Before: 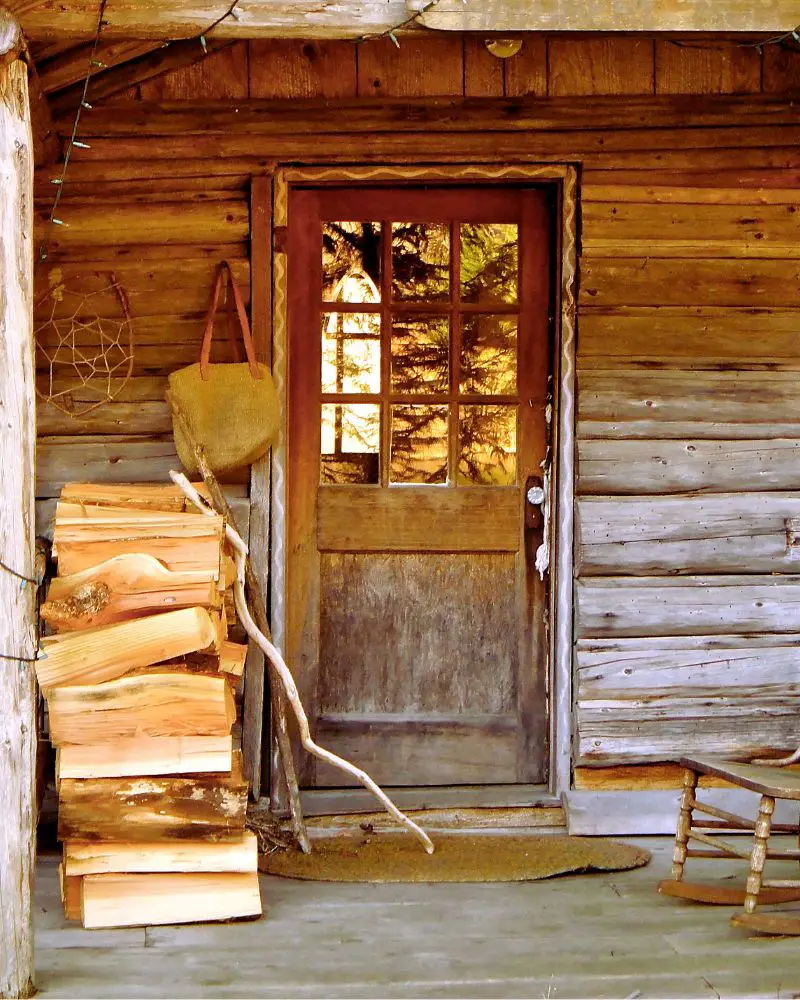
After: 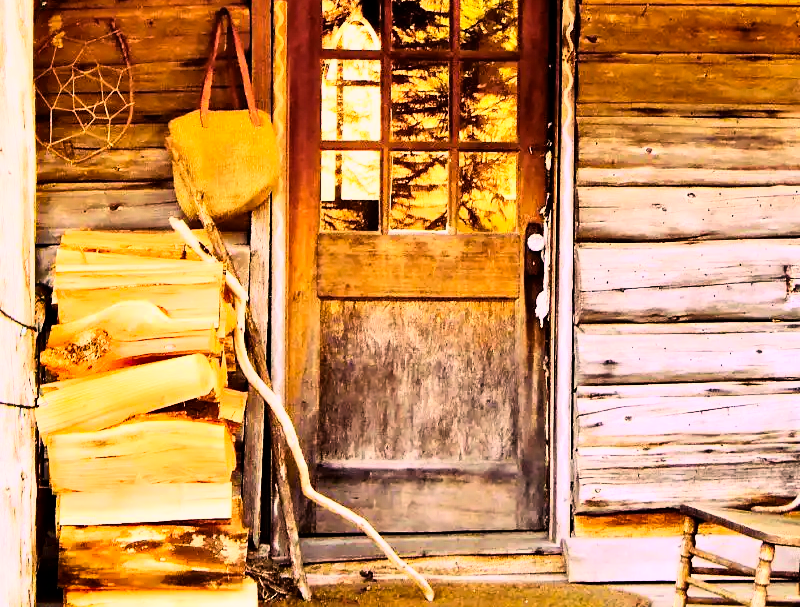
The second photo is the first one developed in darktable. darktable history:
color correction: highlights a* 11.96, highlights b* 11.58
crop and rotate: top 25.357%, bottom 13.942%
shadows and highlights: soften with gaussian
rgb curve: curves: ch0 [(0, 0) (0.21, 0.15) (0.24, 0.21) (0.5, 0.75) (0.75, 0.96) (0.89, 0.99) (1, 1)]; ch1 [(0, 0.02) (0.21, 0.13) (0.25, 0.2) (0.5, 0.67) (0.75, 0.9) (0.89, 0.97) (1, 1)]; ch2 [(0, 0.02) (0.21, 0.13) (0.25, 0.2) (0.5, 0.67) (0.75, 0.9) (0.89, 0.97) (1, 1)], compensate middle gray true
